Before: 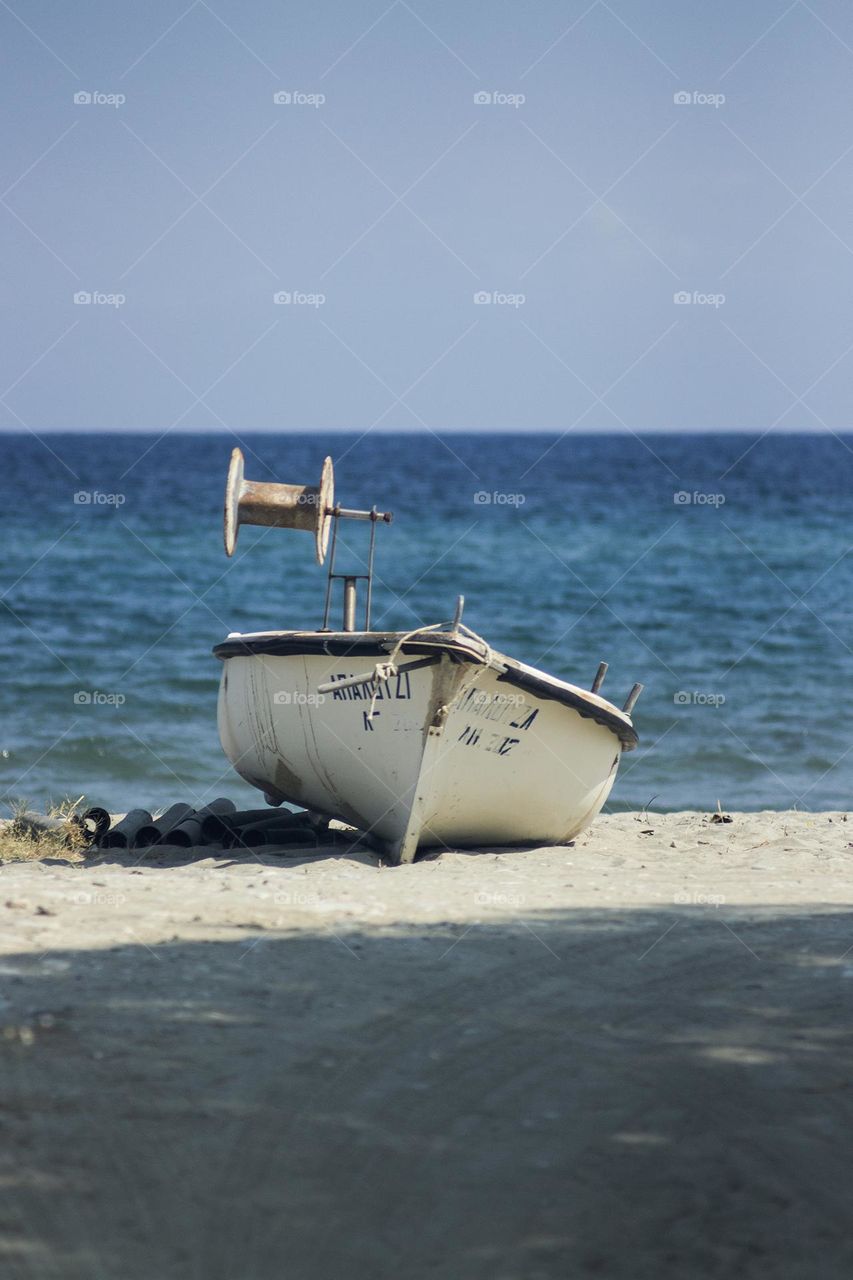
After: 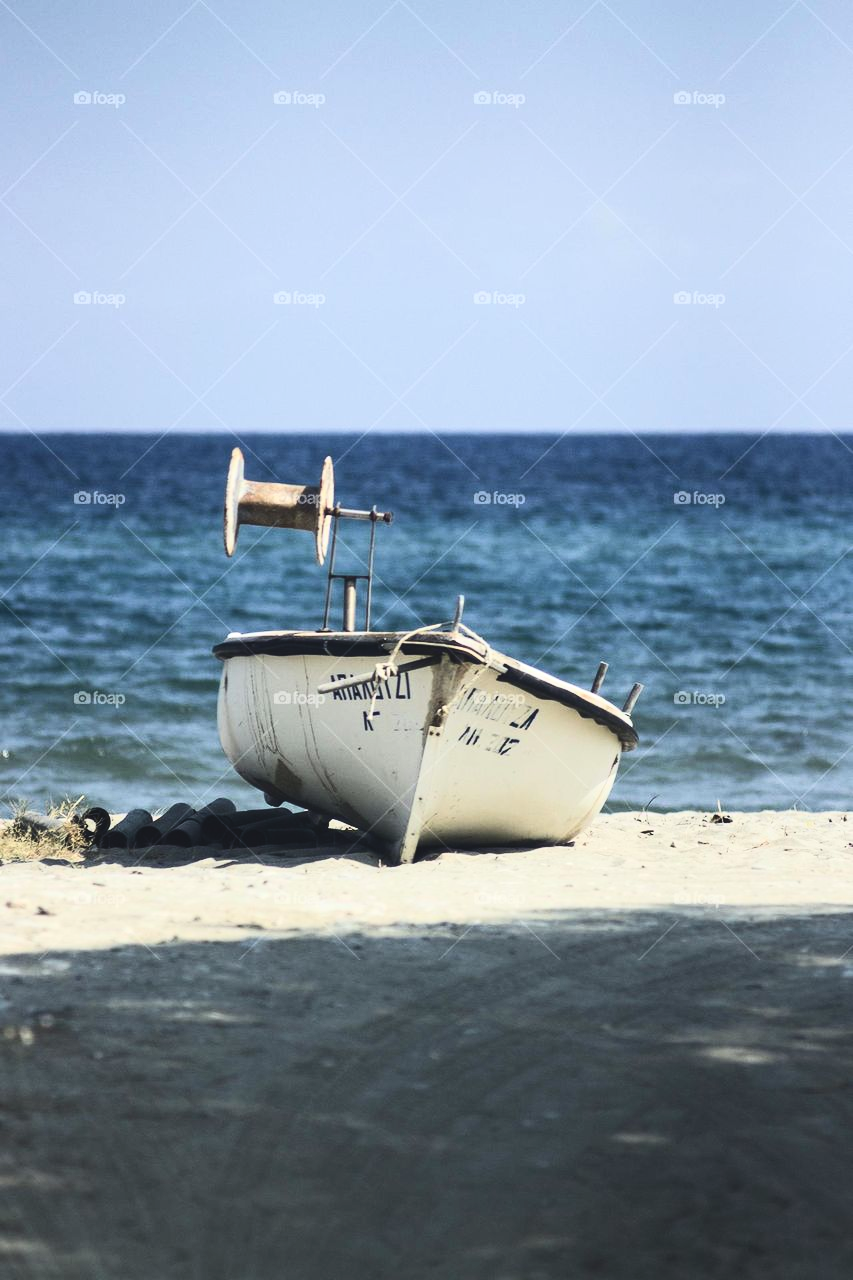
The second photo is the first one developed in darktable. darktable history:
color balance rgb: global offset › luminance 1.534%, perceptual saturation grading › global saturation 9.764%, global vibrance 9.793%
contrast brightness saturation: contrast 0.381, brightness 0.099
